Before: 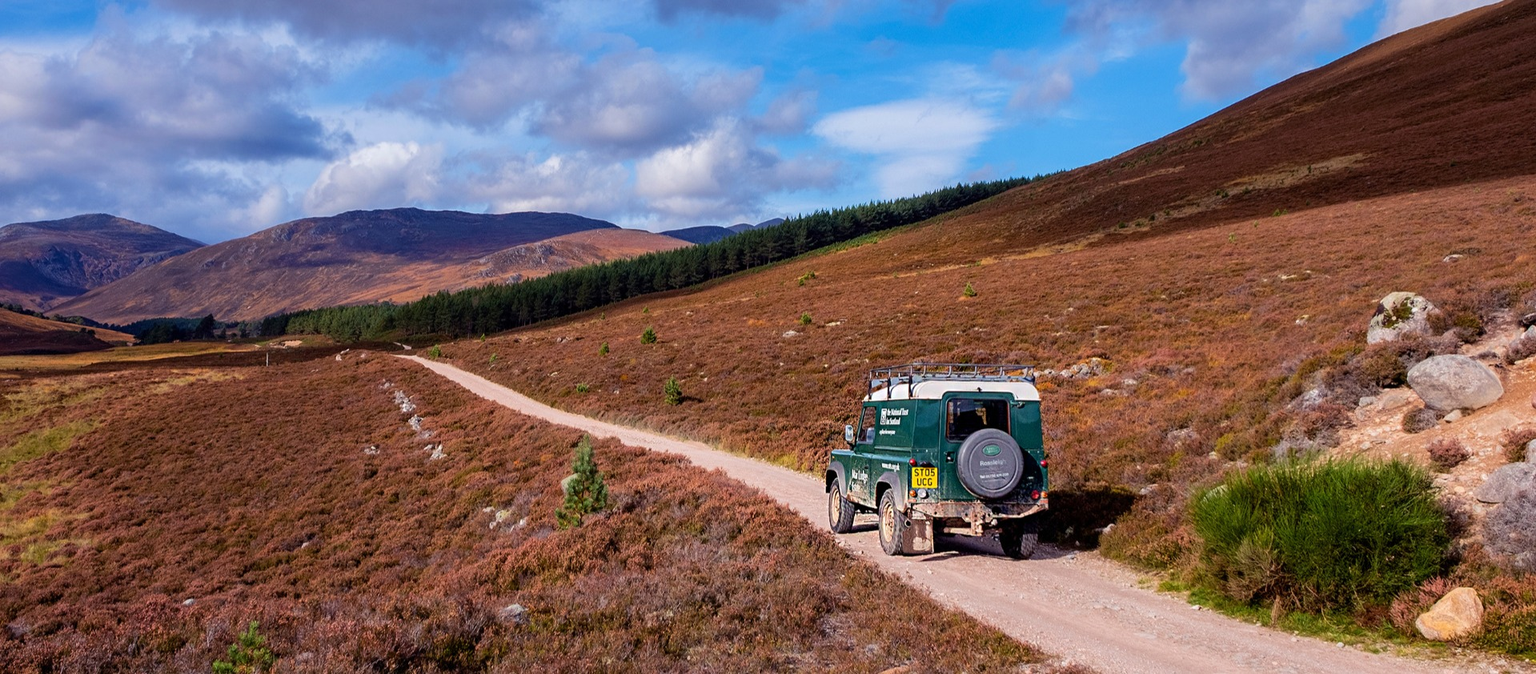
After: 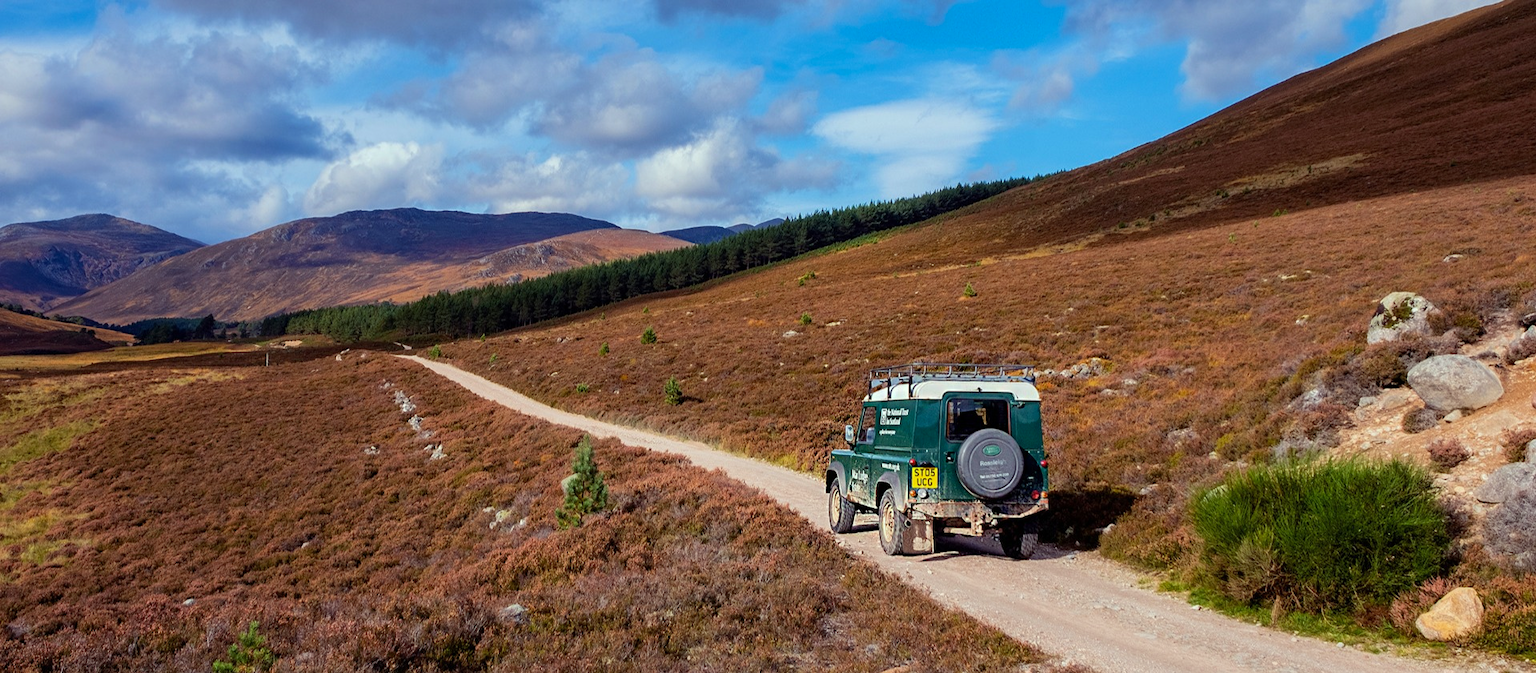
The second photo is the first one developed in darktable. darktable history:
color correction: highlights a* -8.18, highlights b* 3.66
